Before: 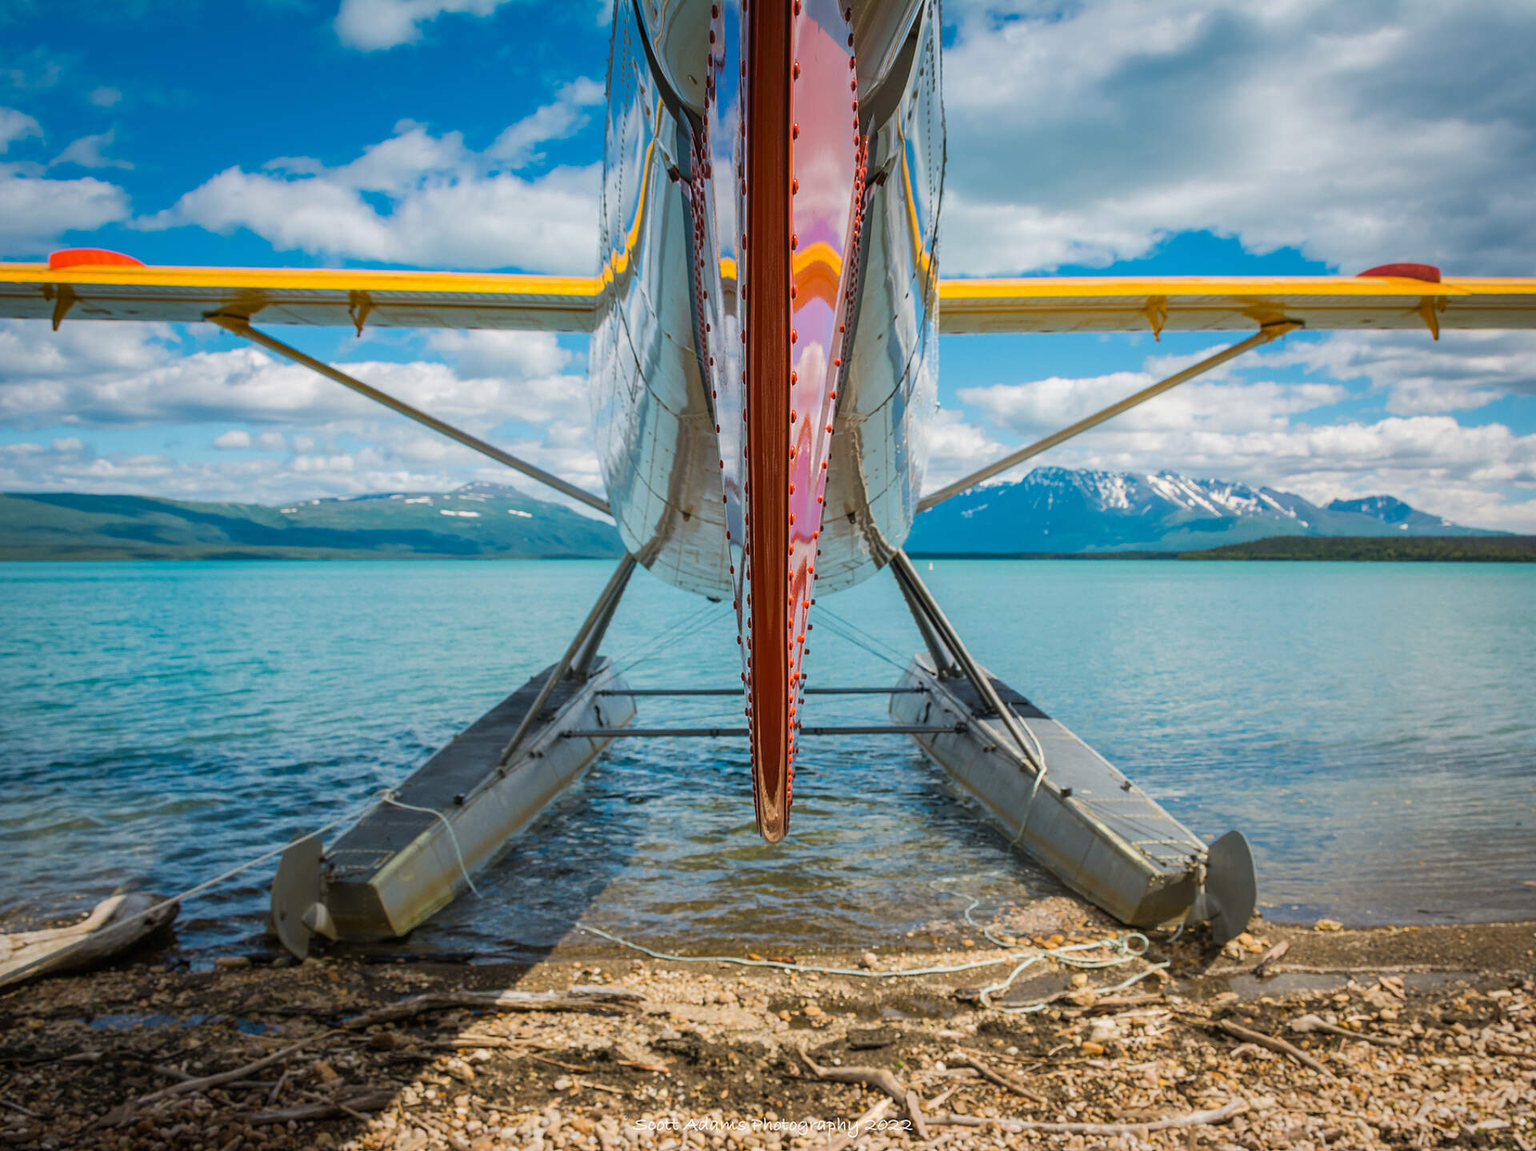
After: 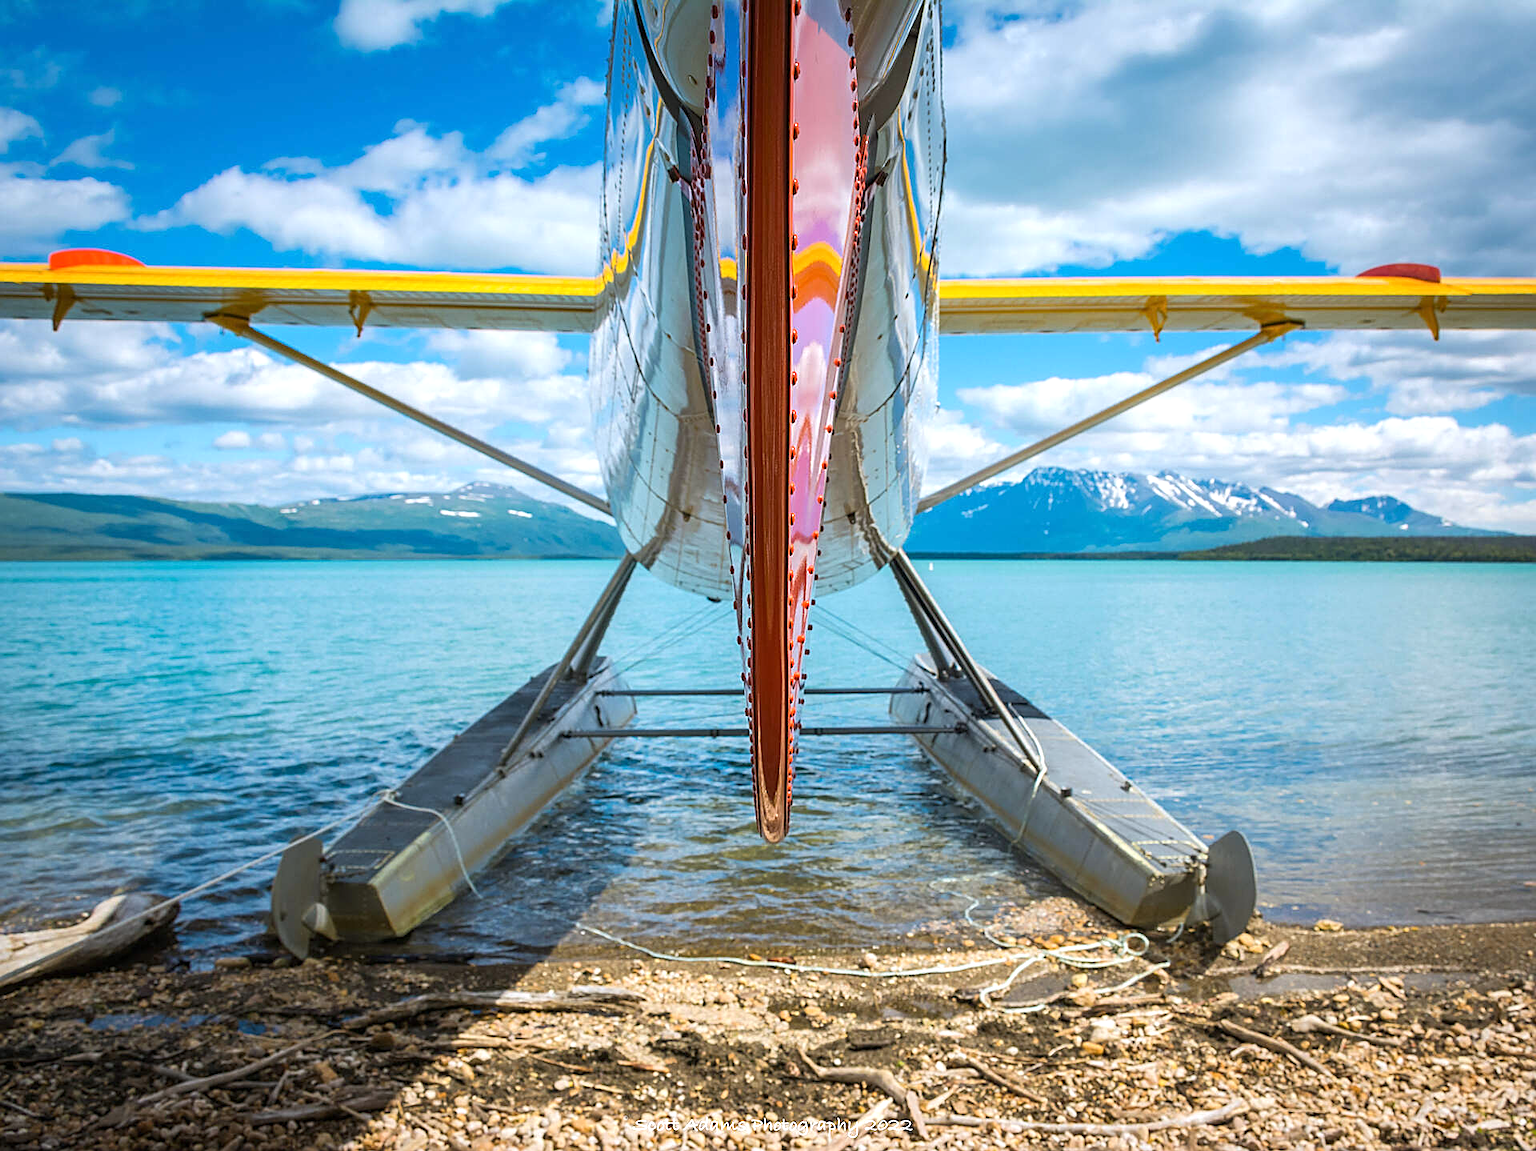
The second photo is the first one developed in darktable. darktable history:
tone equalizer: on, module defaults
white balance: red 0.967, blue 1.049
sharpen: on, module defaults
exposure: exposure 0.496 EV, compensate highlight preservation false
